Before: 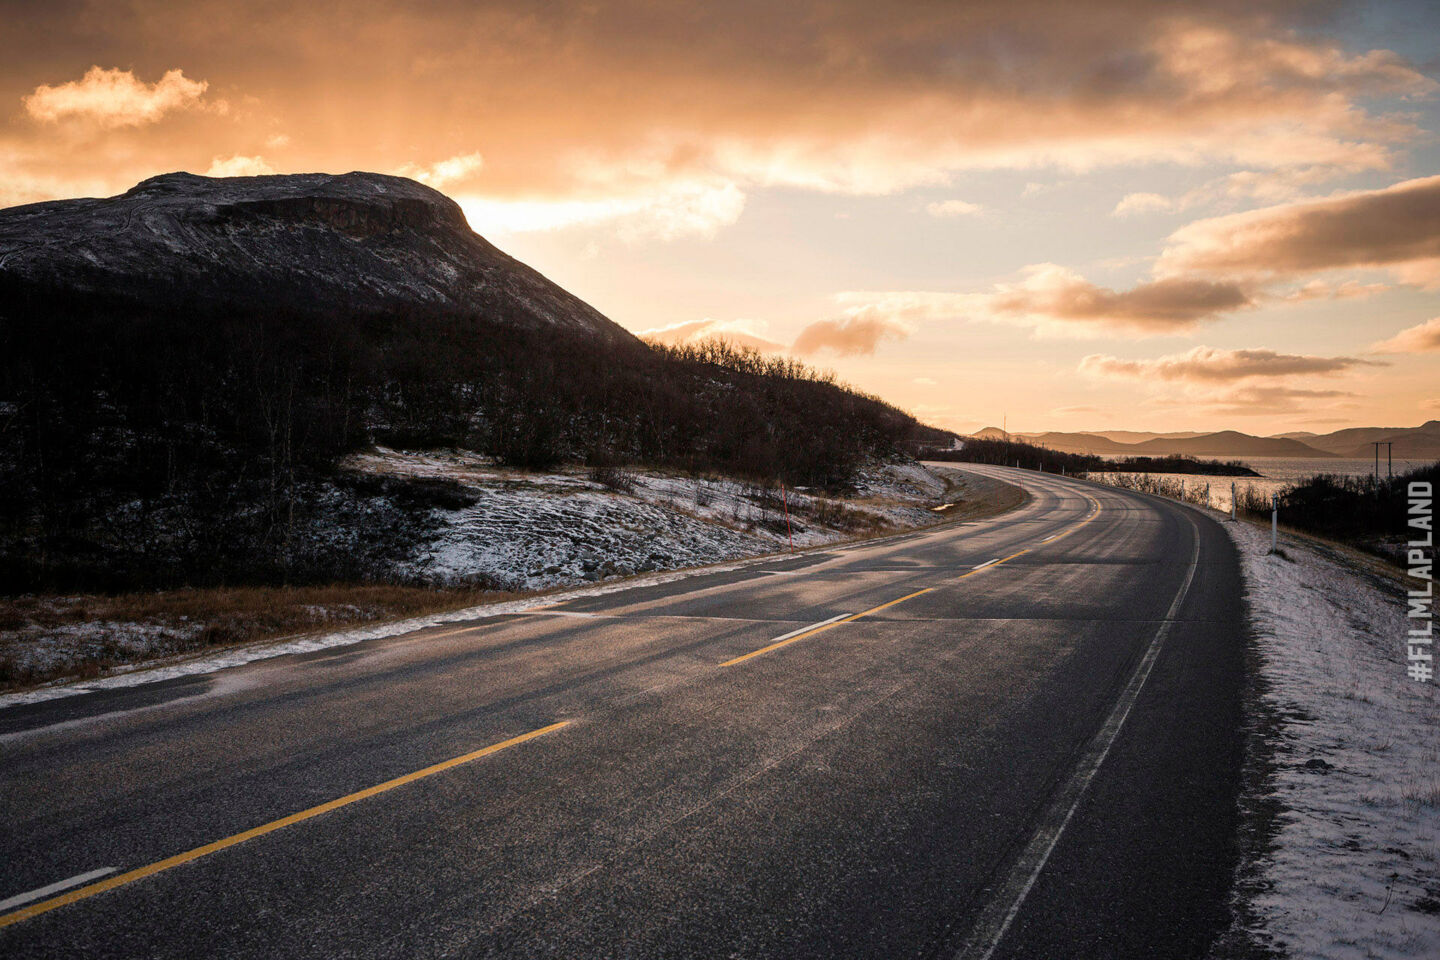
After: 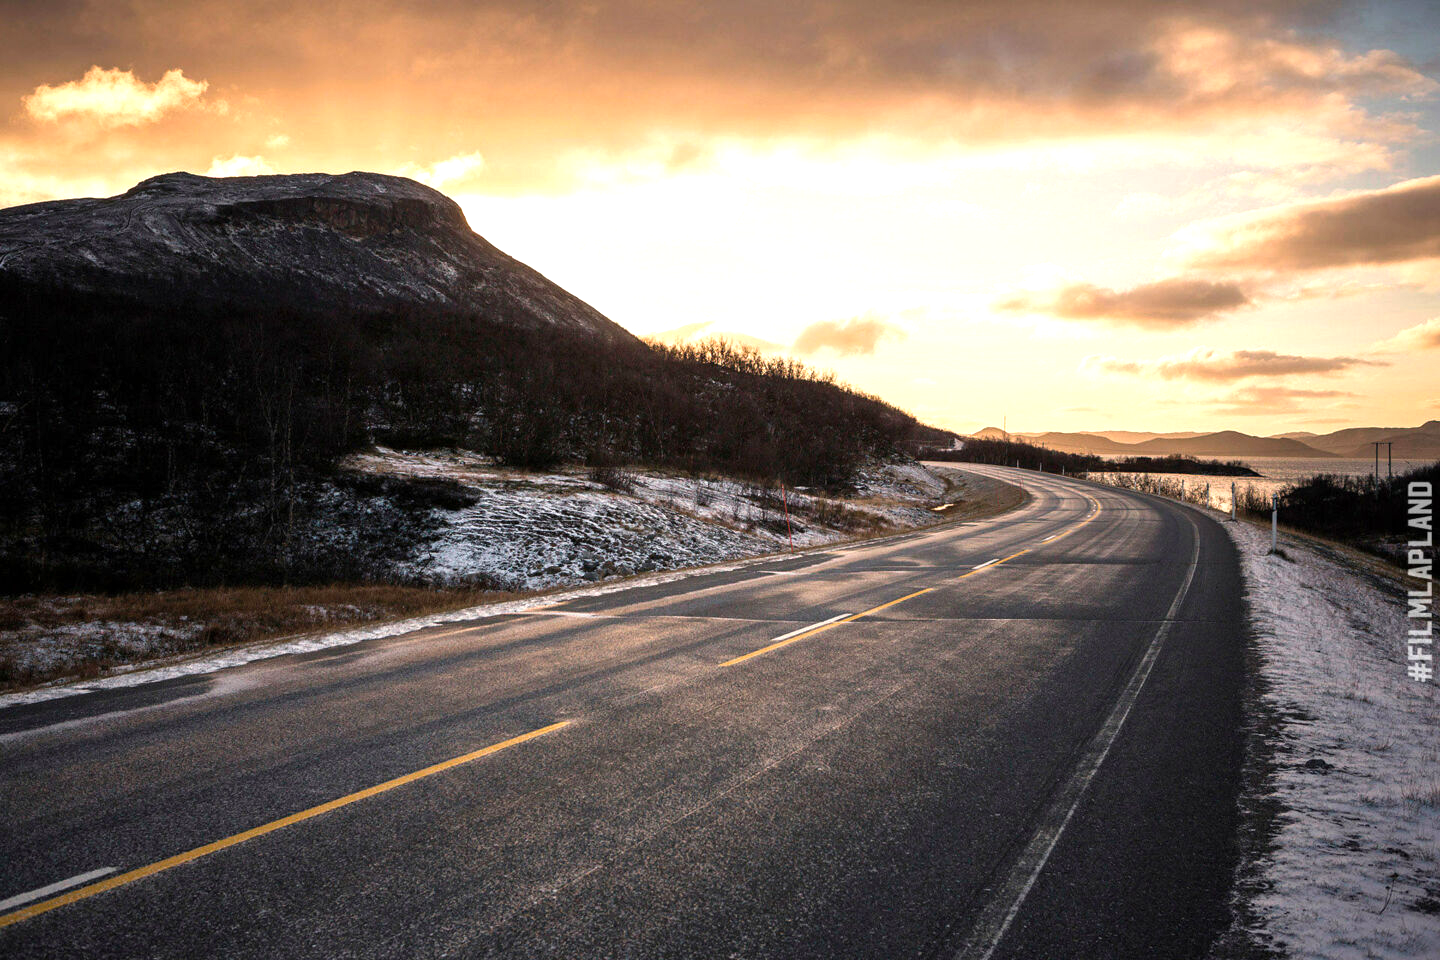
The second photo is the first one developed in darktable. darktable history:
contrast brightness saturation: saturation -0.095
shadows and highlights: shadows -8.31, white point adjustment 1.37, highlights 9.35
exposure: compensate highlight preservation false
color balance rgb: perceptual saturation grading › global saturation -2.823%, perceptual saturation grading › shadows -1.52%, perceptual brilliance grading › global brilliance 18.247%, global vibrance 20%
